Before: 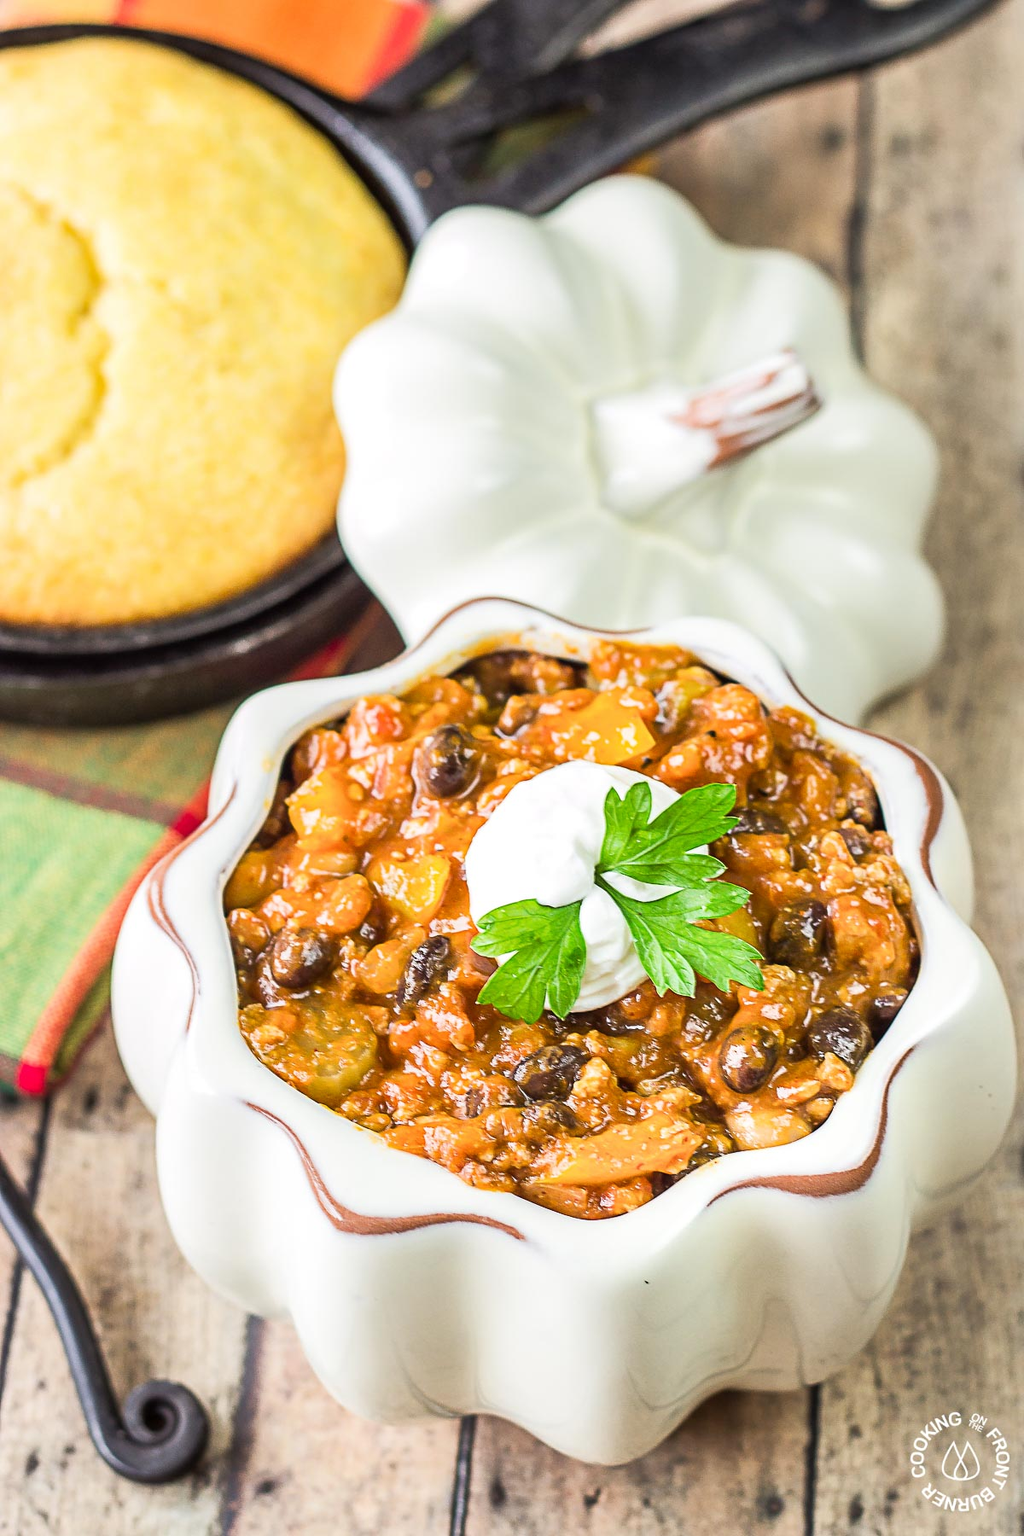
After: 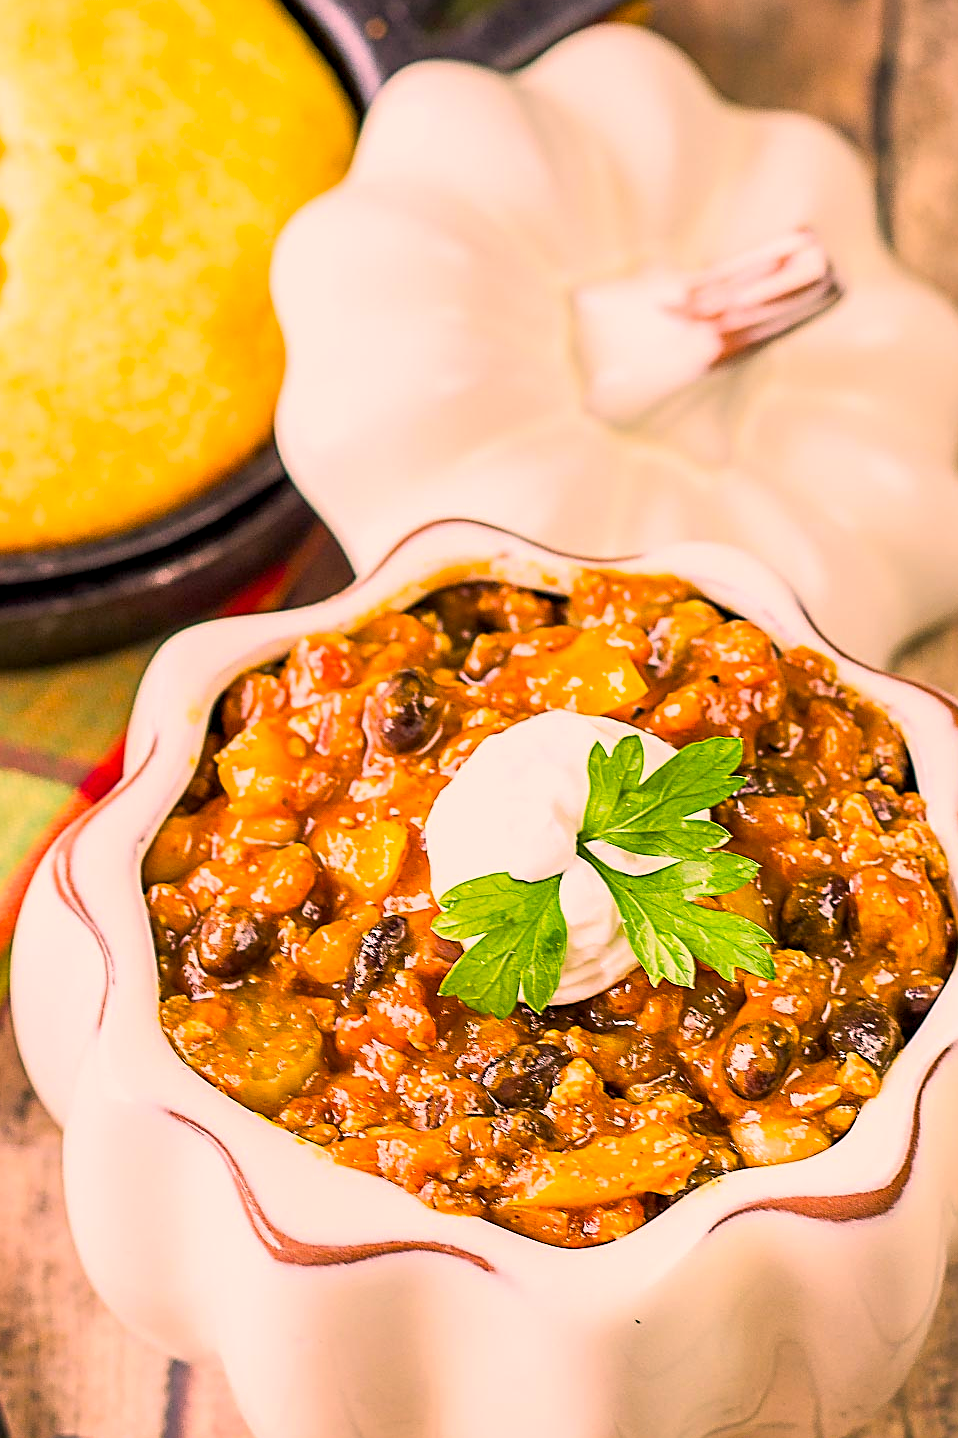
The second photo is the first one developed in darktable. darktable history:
sharpen: on, module defaults
crop and rotate: left 10.071%, top 10.071%, right 10.02%, bottom 10.02%
color correction: highlights a* 21.16, highlights b* 19.61
color balance rgb: shadows lift › chroma 2%, shadows lift › hue 217.2°, power › chroma 0.25%, power › hue 60°, highlights gain › chroma 1.5%, highlights gain › hue 309.6°, global offset › luminance -0.5%, perceptual saturation grading › global saturation 15%, global vibrance 20%
